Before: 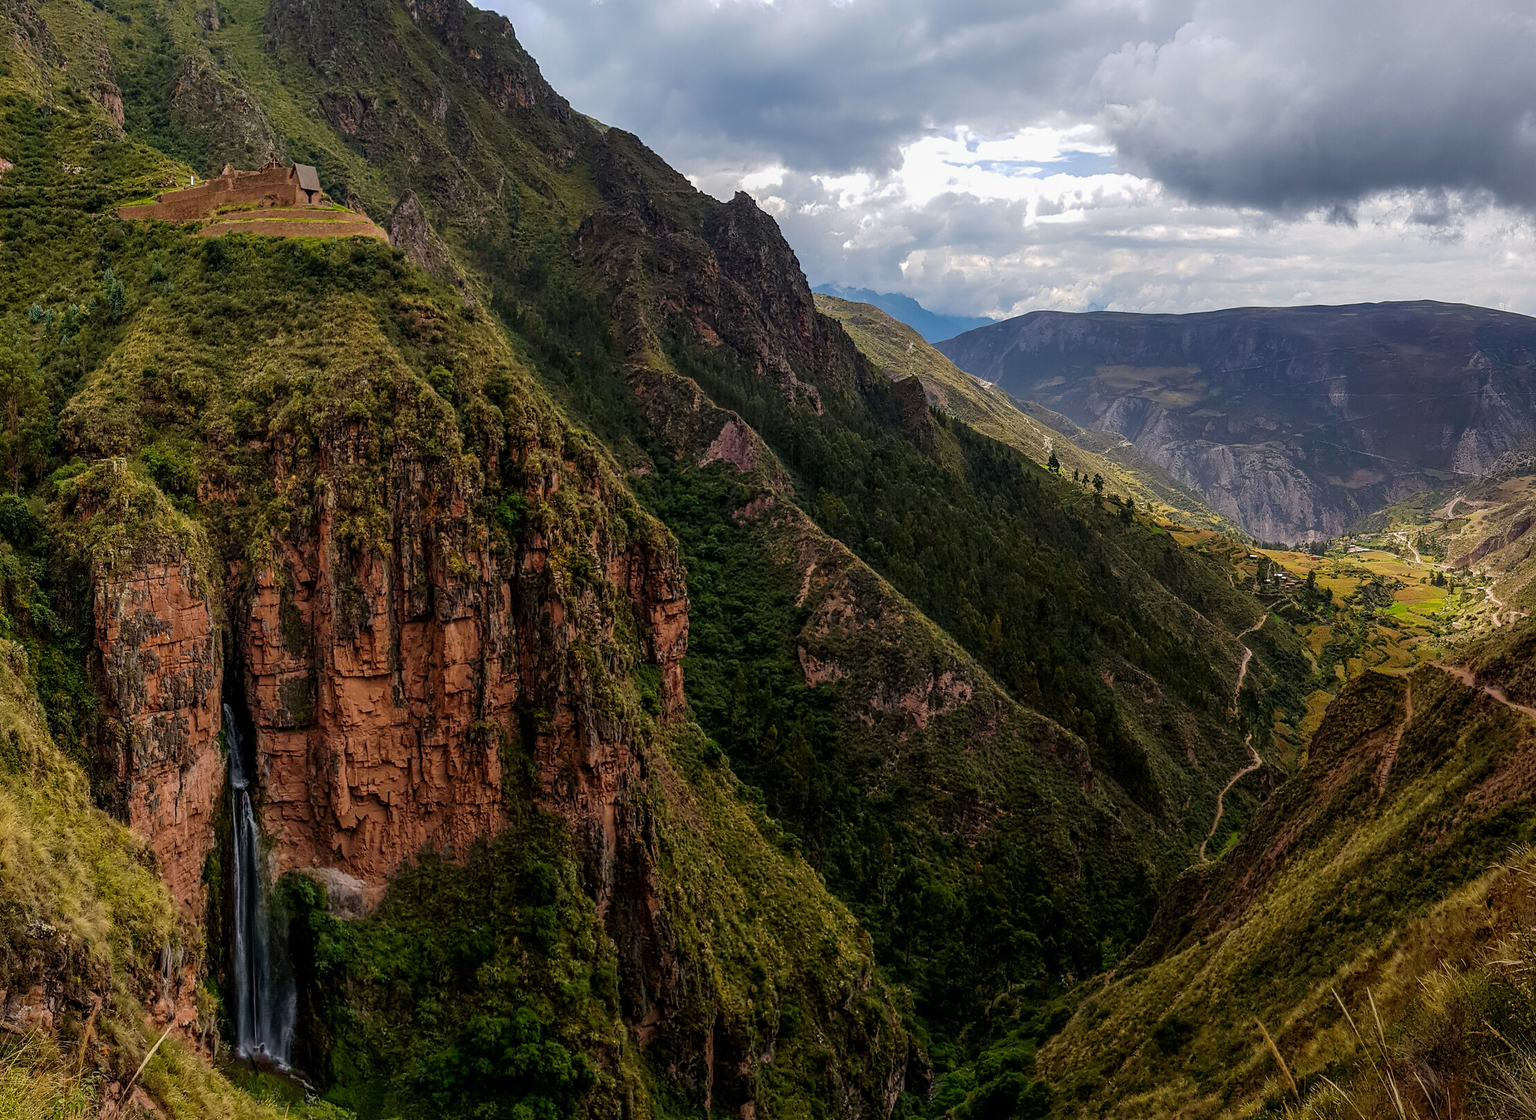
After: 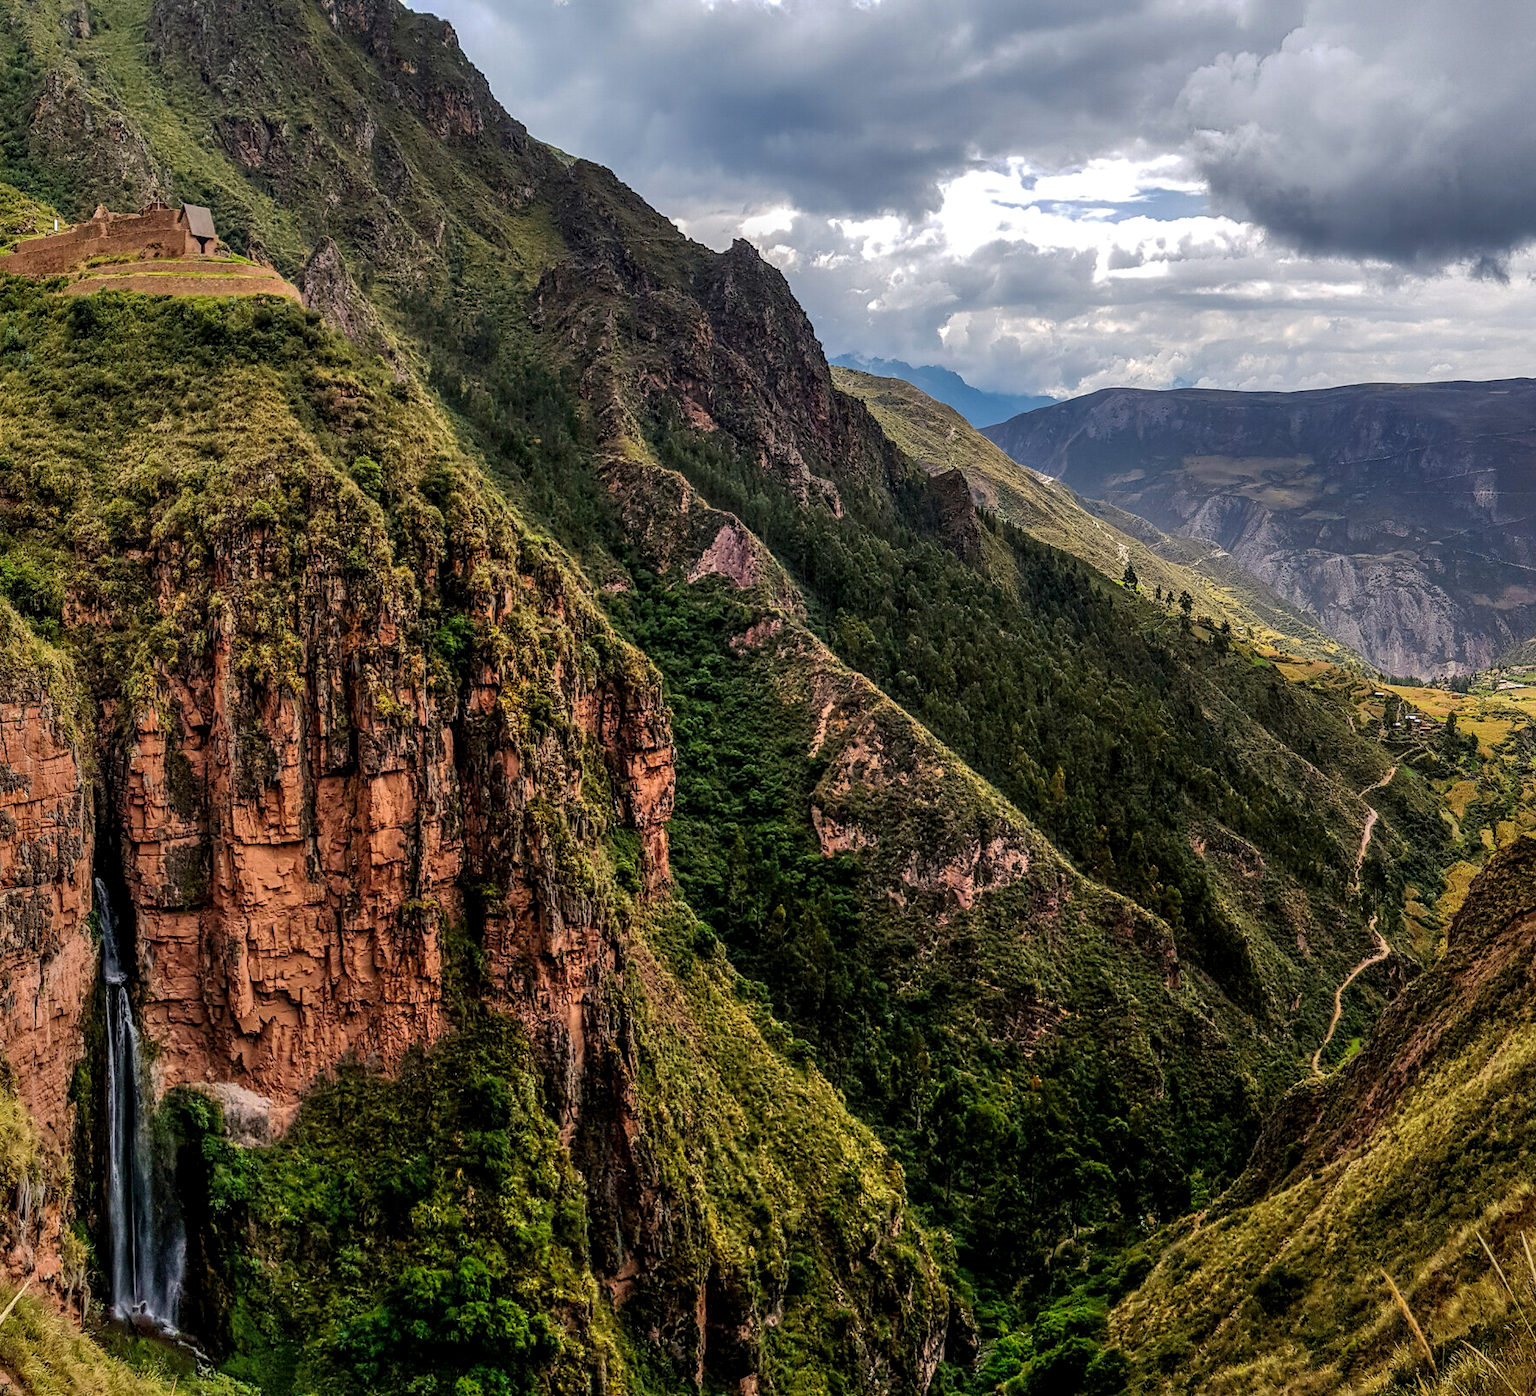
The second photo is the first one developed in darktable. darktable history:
shadows and highlights: white point adjustment 1, soften with gaussian
crop and rotate: left 9.597%, right 10.195%
local contrast: on, module defaults
